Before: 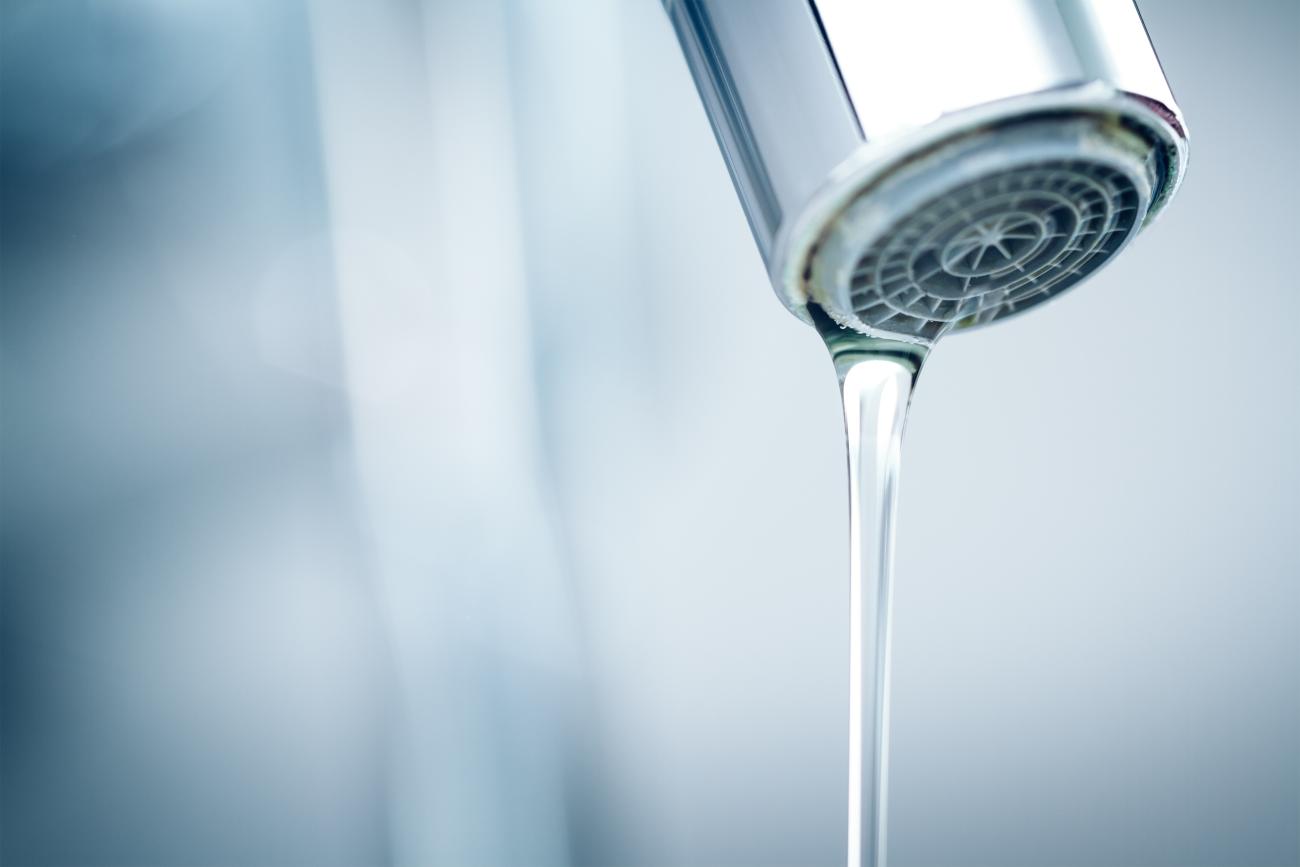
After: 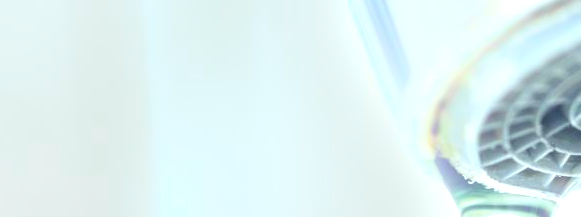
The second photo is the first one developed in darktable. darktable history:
color correction: highlights a* -0.95, highlights b* 4.5, shadows a* 3.55
exposure: exposure 1 EV, compensate highlight preservation false
bloom: size 5%, threshold 95%, strength 15%
crop: left 28.64%, top 16.832%, right 26.637%, bottom 58.055%
